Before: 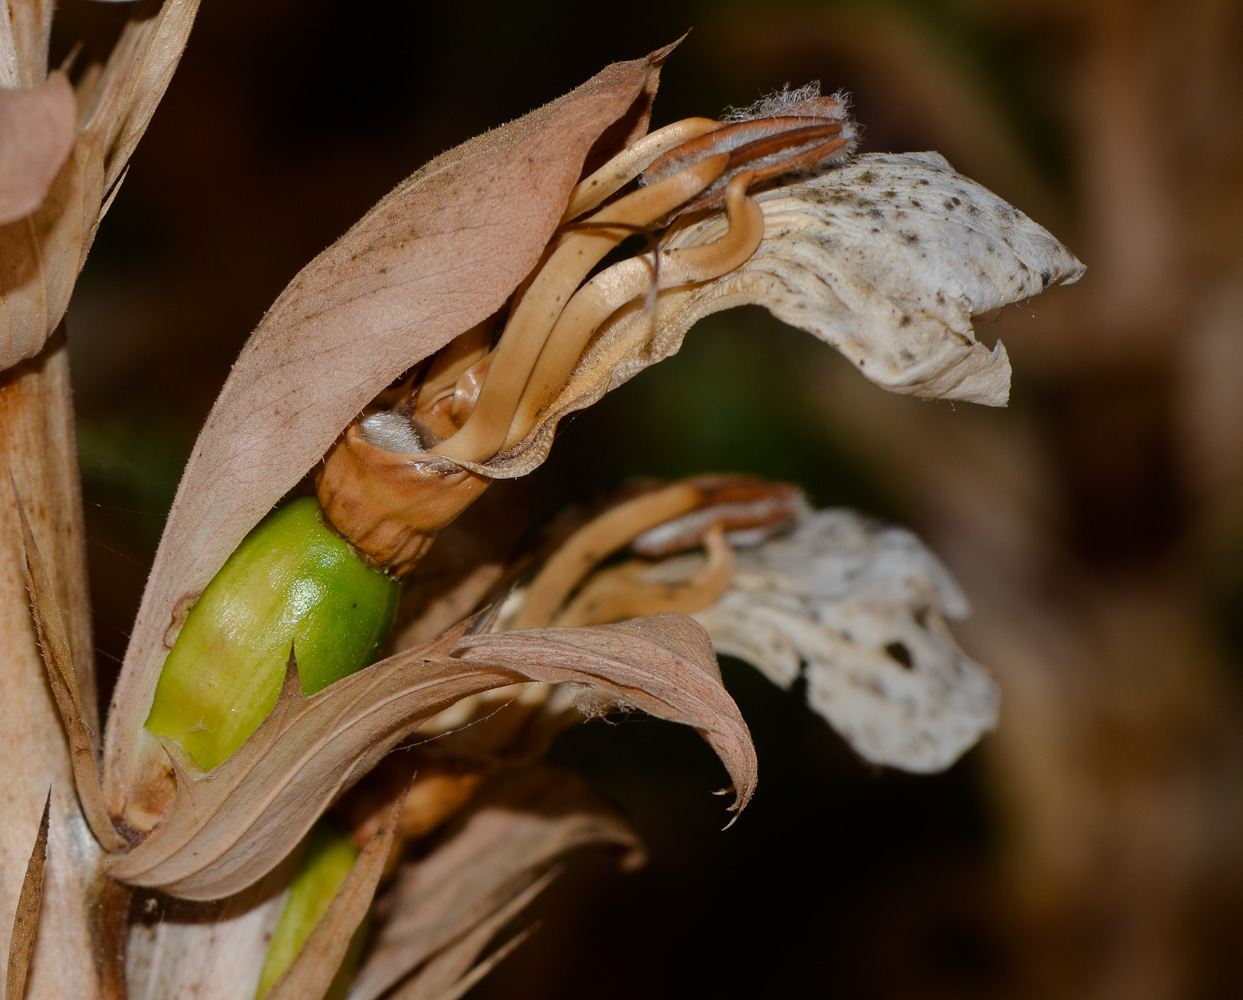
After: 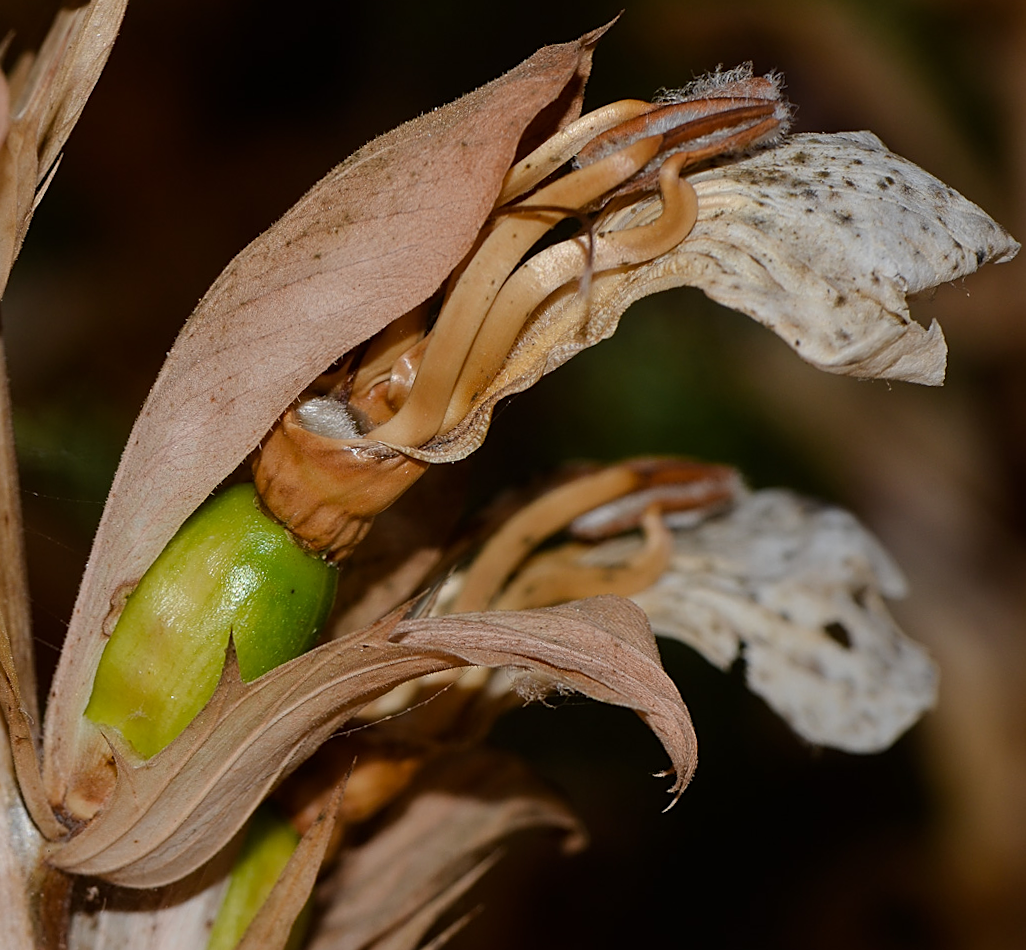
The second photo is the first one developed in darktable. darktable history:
sharpen: on, module defaults
crop and rotate: angle 0.627°, left 4.495%, top 1.104%, right 11.832%, bottom 2.522%
